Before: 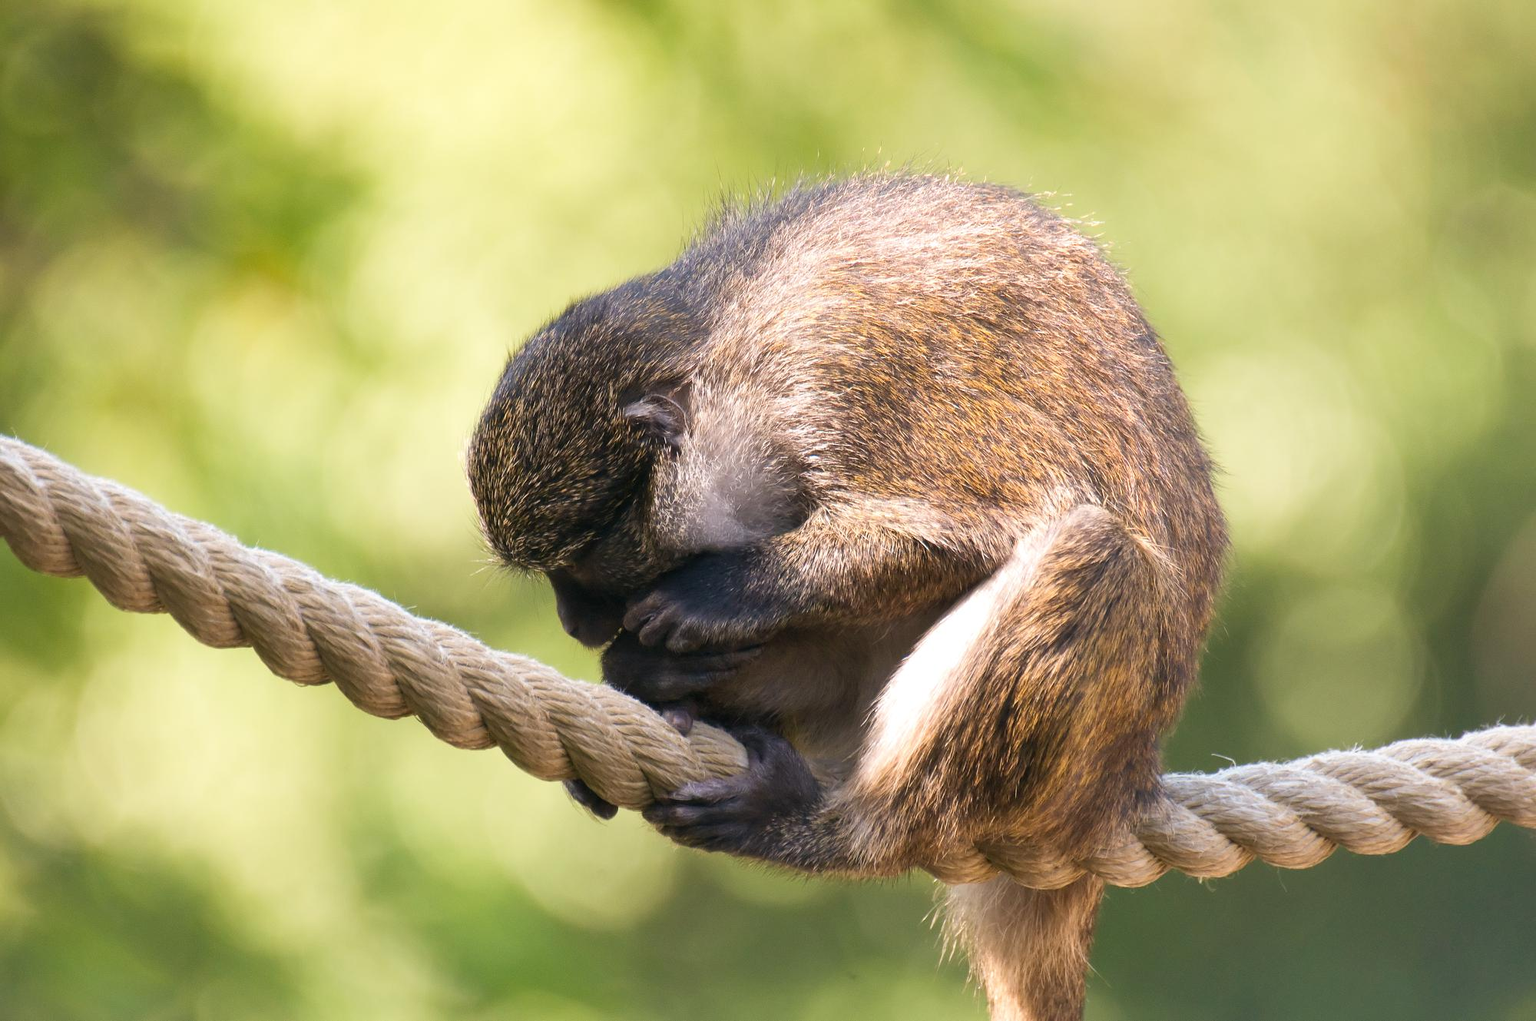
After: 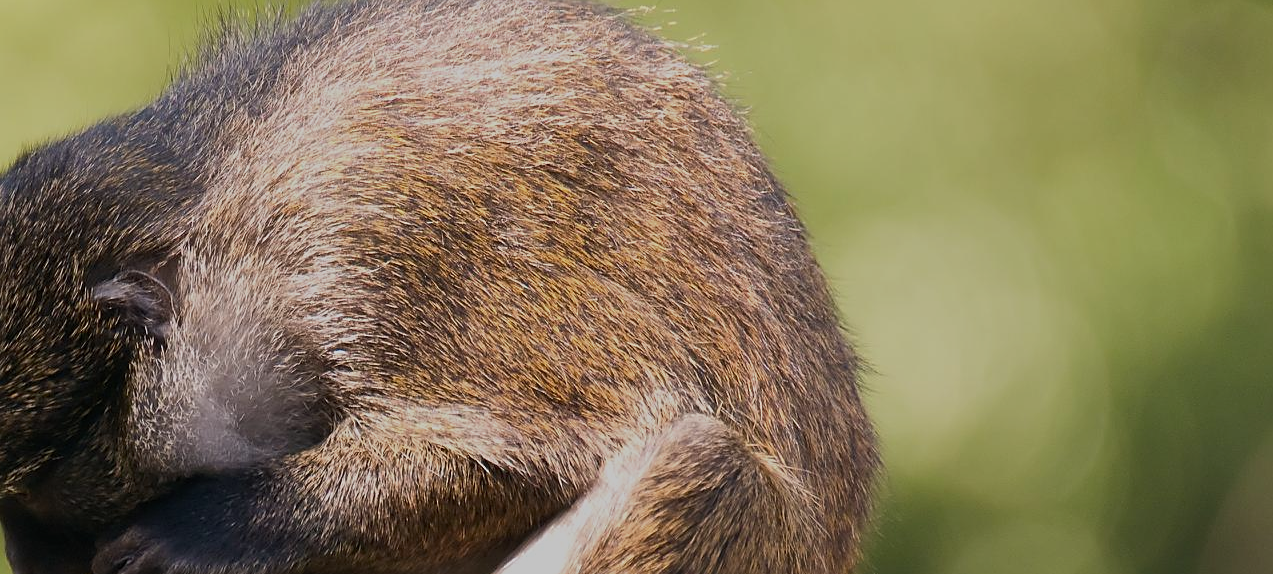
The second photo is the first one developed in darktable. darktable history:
crop: left 36.005%, top 18.293%, right 0.31%, bottom 38.444%
sharpen: on, module defaults
exposure: exposure -1 EV, compensate highlight preservation false
contrast brightness saturation: contrast 0.1, brightness 0.03, saturation 0.09
